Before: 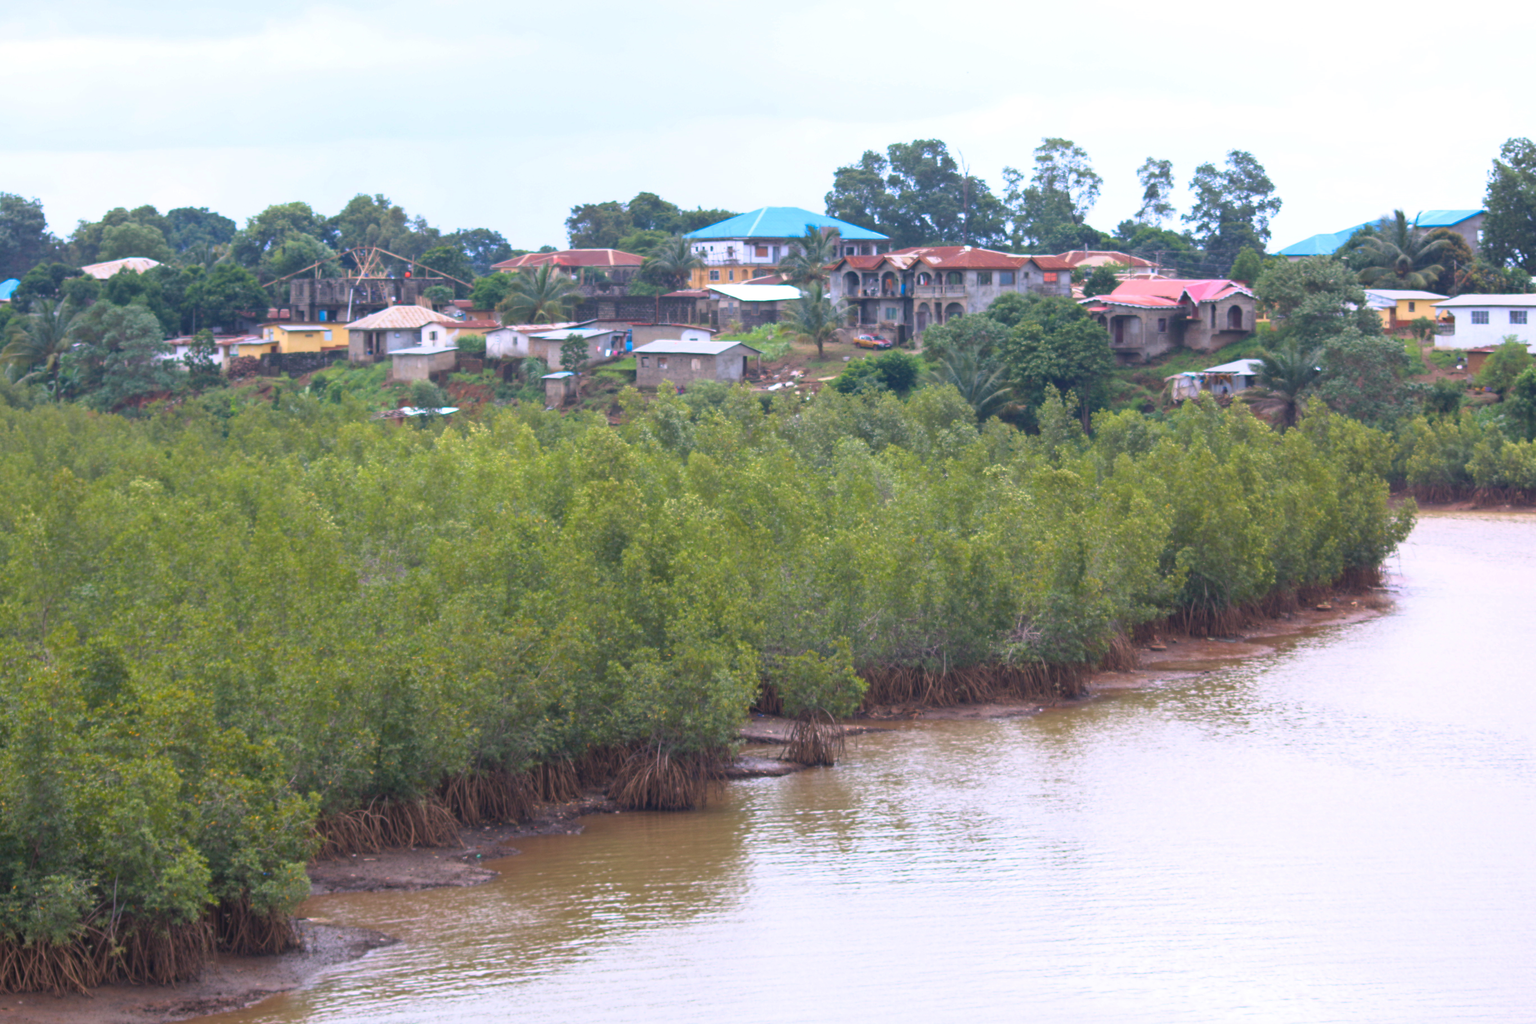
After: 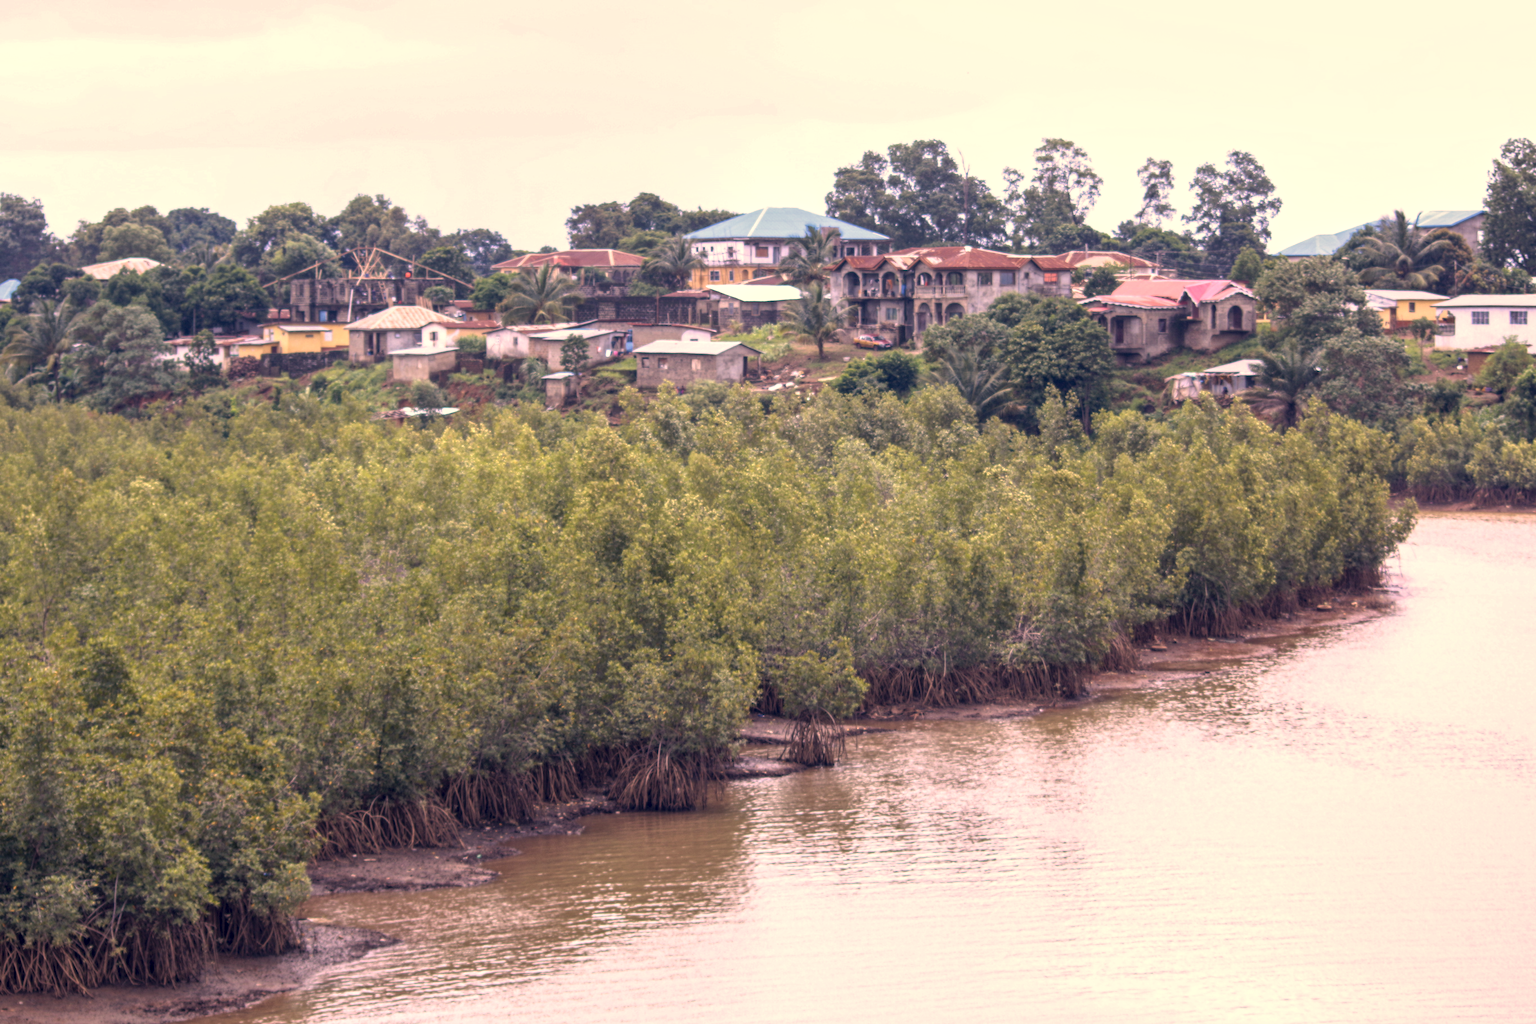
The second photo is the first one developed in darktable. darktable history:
local contrast: highlights 100%, shadows 100%, detail 200%, midtone range 0.2
color correction: highlights a* 19.59, highlights b* 27.49, shadows a* 3.46, shadows b* -17.28, saturation 0.73
